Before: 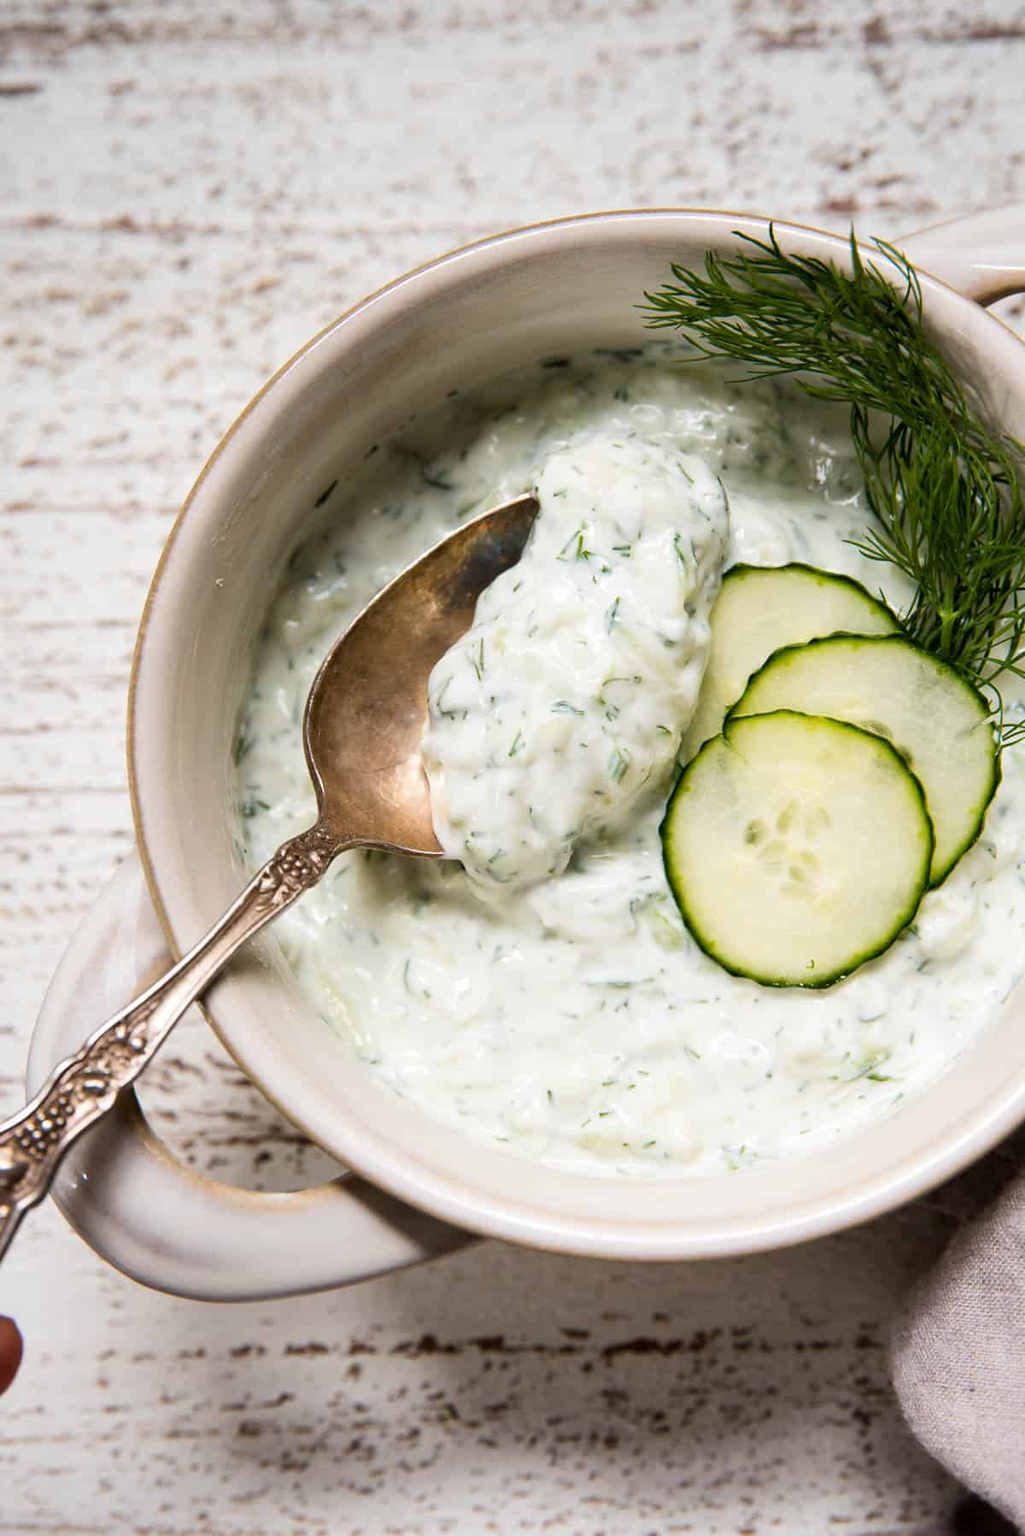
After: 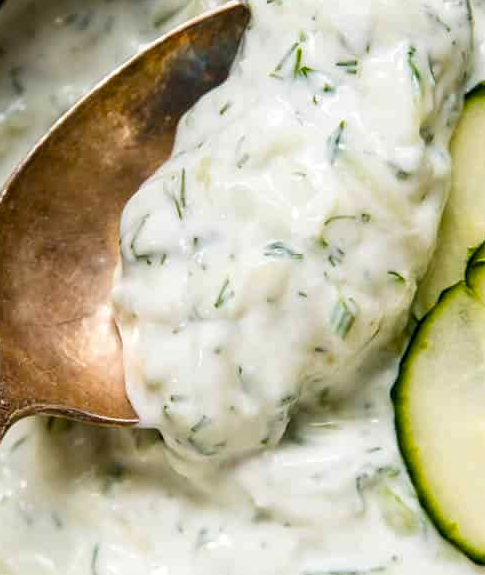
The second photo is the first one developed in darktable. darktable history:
crop: left 31.751%, top 32.172%, right 27.8%, bottom 35.83%
local contrast: on, module defaults
color balance rgb: linear chroma grading › shadows -8%, linear chroma grading › global chroma 10%, perceptual saturation grading › global saturation 2%, perceptual saturation grading › highlights -2%, perceptual saturation grading › mid-tones 4%, perceptual saturation grading › shadows 8%, perceptual brilliance grading › global brilliance 2%, perceptual brilliance grading › highlights -4%, global vibrance 16%, saturation formula JzAzBz (2021)
